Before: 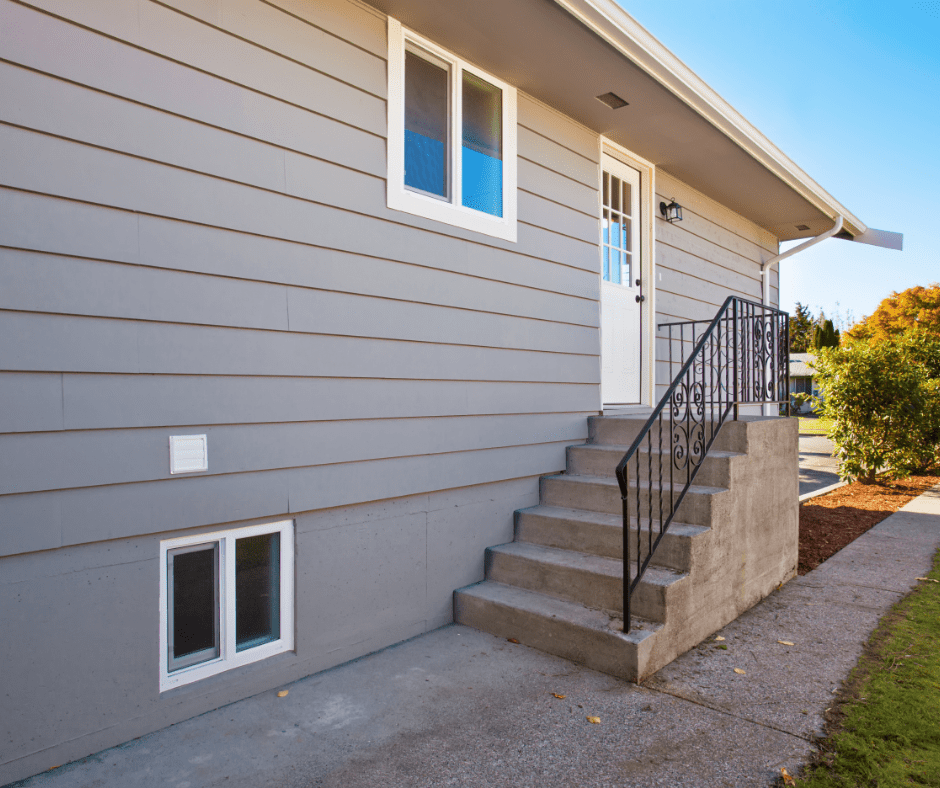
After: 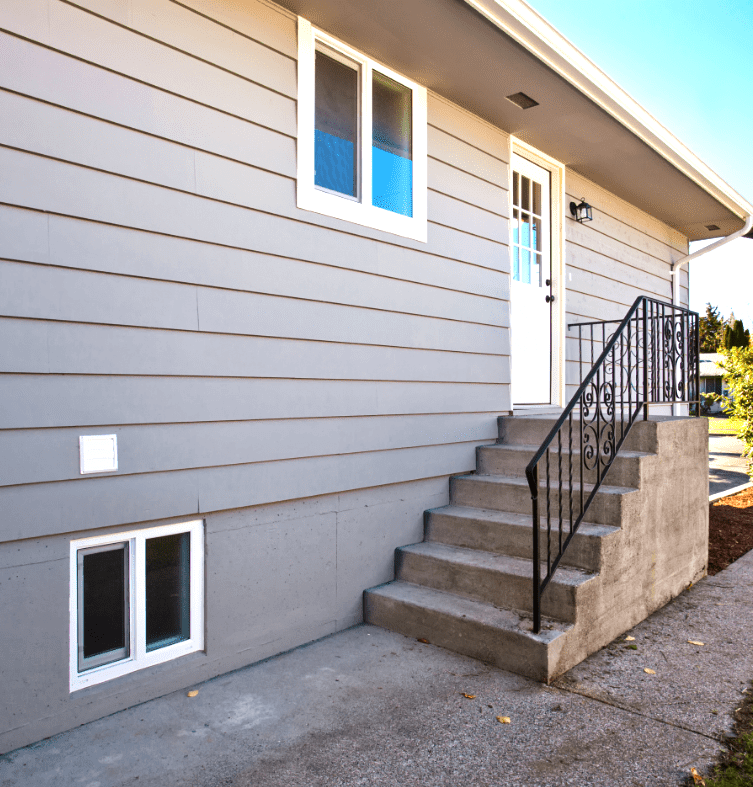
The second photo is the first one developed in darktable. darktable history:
tone equalizer: -8 EV -0.75 EV, -7 EV -0.7 EV, -6 EV -0.6 EV, -5 EV -0.4 EV, -3 EV 0.4 EV, -2 EV 0.6 EV, -1 EV 0.7 EV, +0 EV 0.75 EV, edges refinement/feathering 500, mask exposure compensation -1.57 EV, preserve details no
crop and rotate: left 9.597%, right 10.195%
